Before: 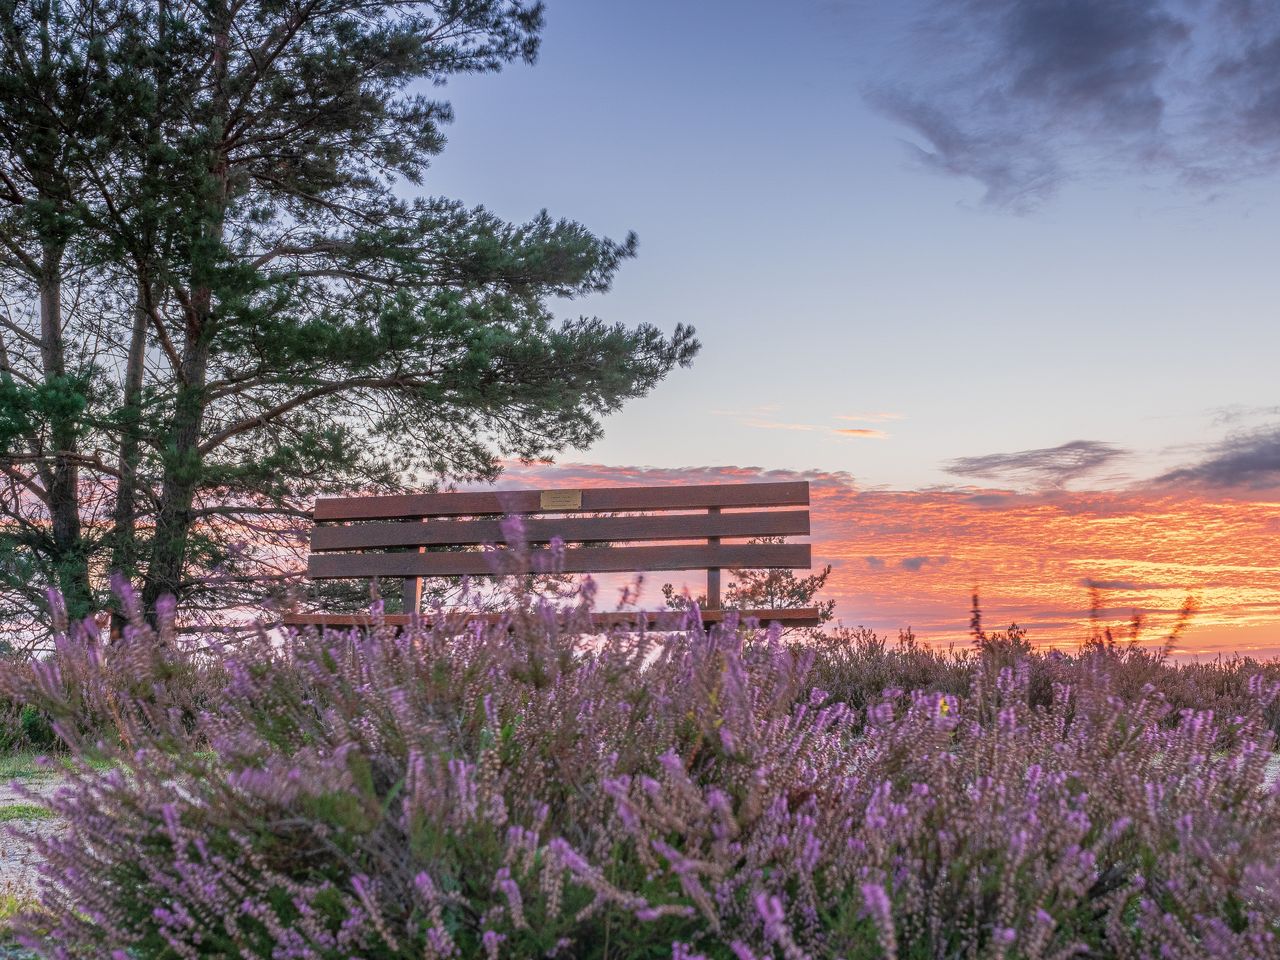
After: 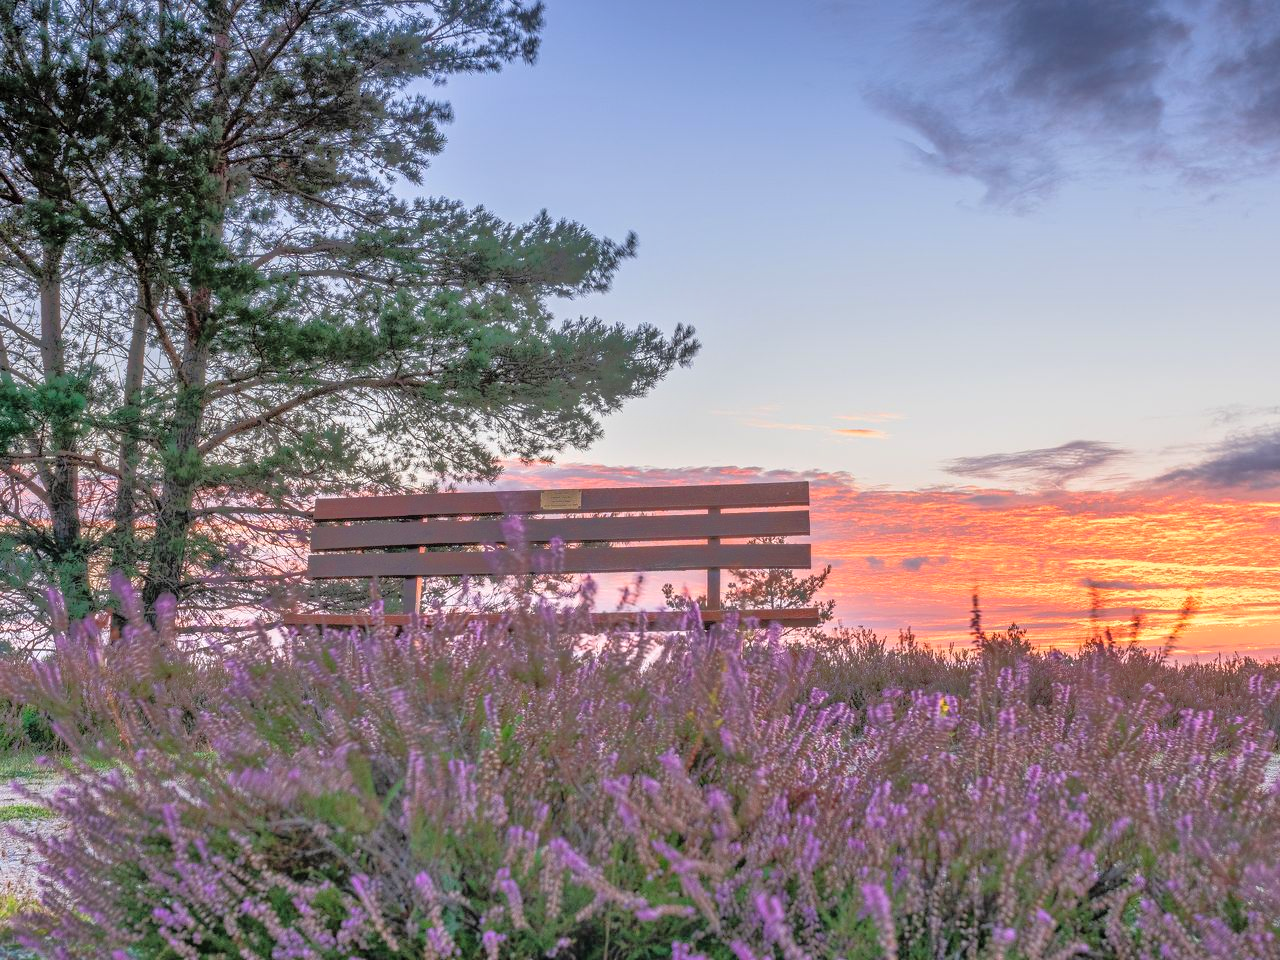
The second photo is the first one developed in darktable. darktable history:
tone equalizer: -8 EV -0.528 EV, -7 EV -0.319 EV, -6 EV -0.083 EV, -5 EV 0.413 EV, -4 EV 0.985 EV, -3 EV 0.791 EV, -2 EV -0.01 EV, -1 EV 0.14 EV, +0 EV -0.012 EV, smoothing 1
white balance: emerald 1
contrast brightness saturation: contrast 0.03, brightness 0.06, saturation 0.13
